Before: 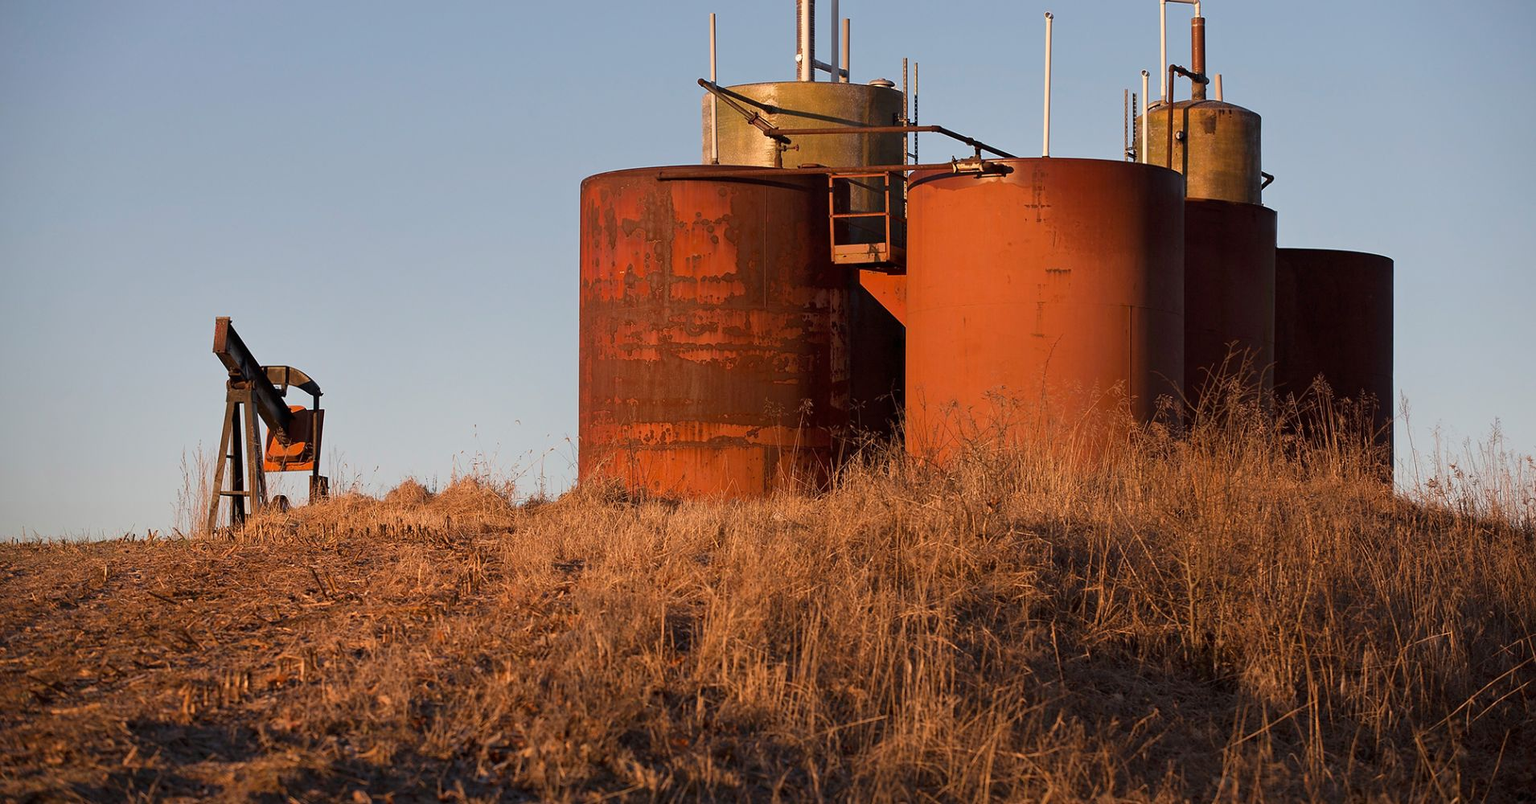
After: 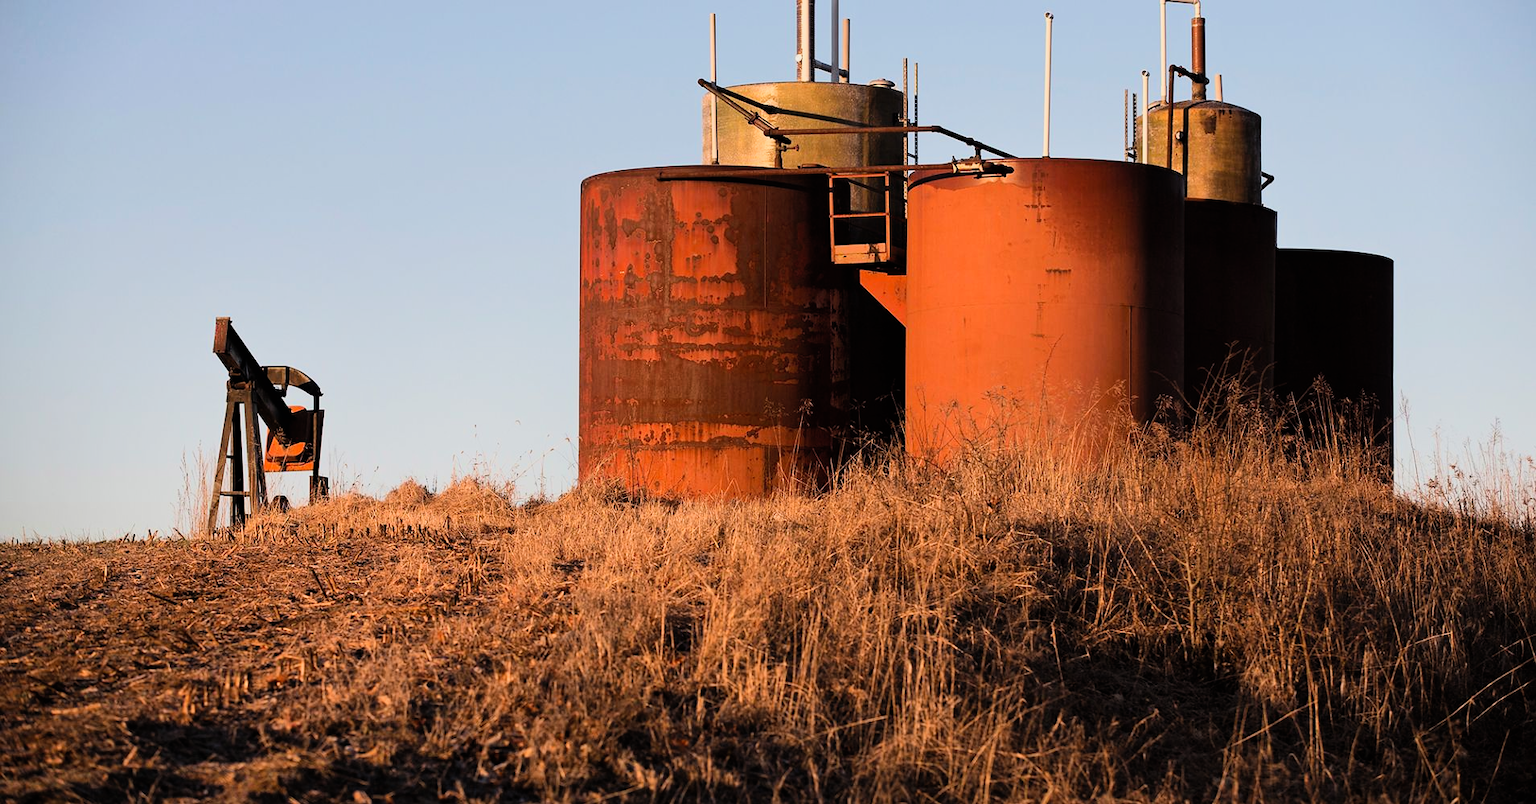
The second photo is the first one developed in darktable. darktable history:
filmic rgb: black relative exposure -7.65 EV, white relative exposure 4.56 EV, hardness 3.61, contrast 1.25
contrast brightness saturation: contrast 0.2, brightness 0.15, saturation 0.14
